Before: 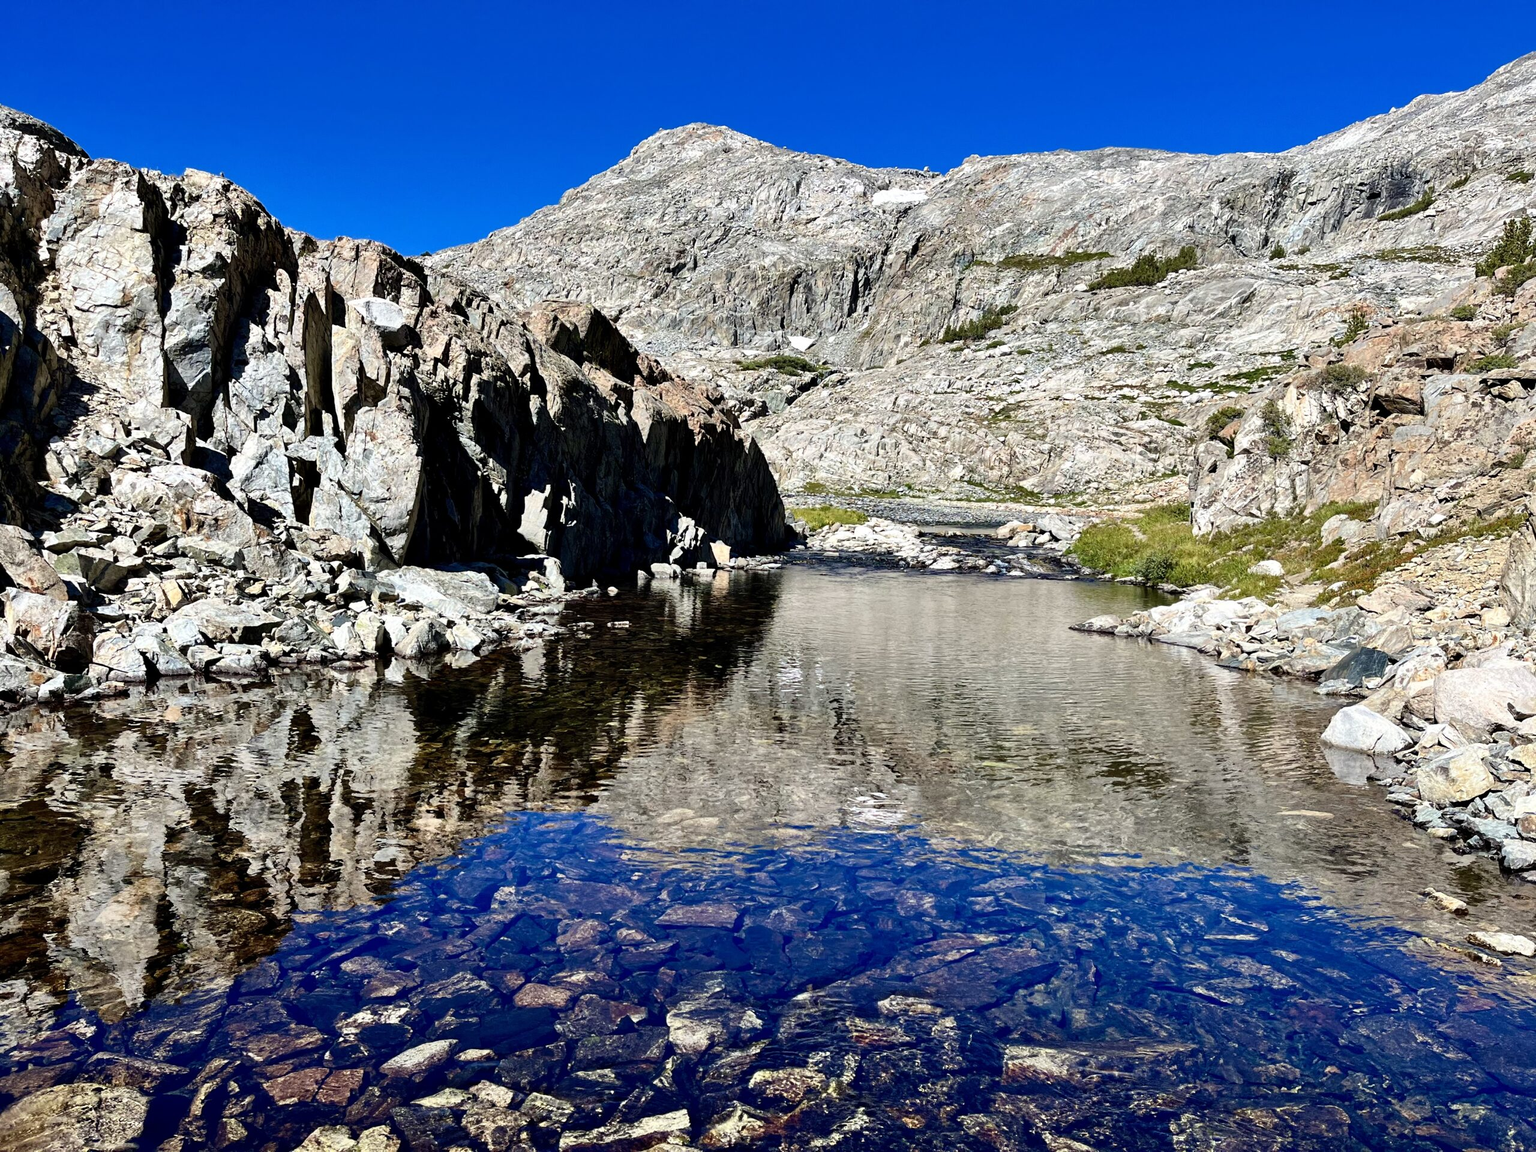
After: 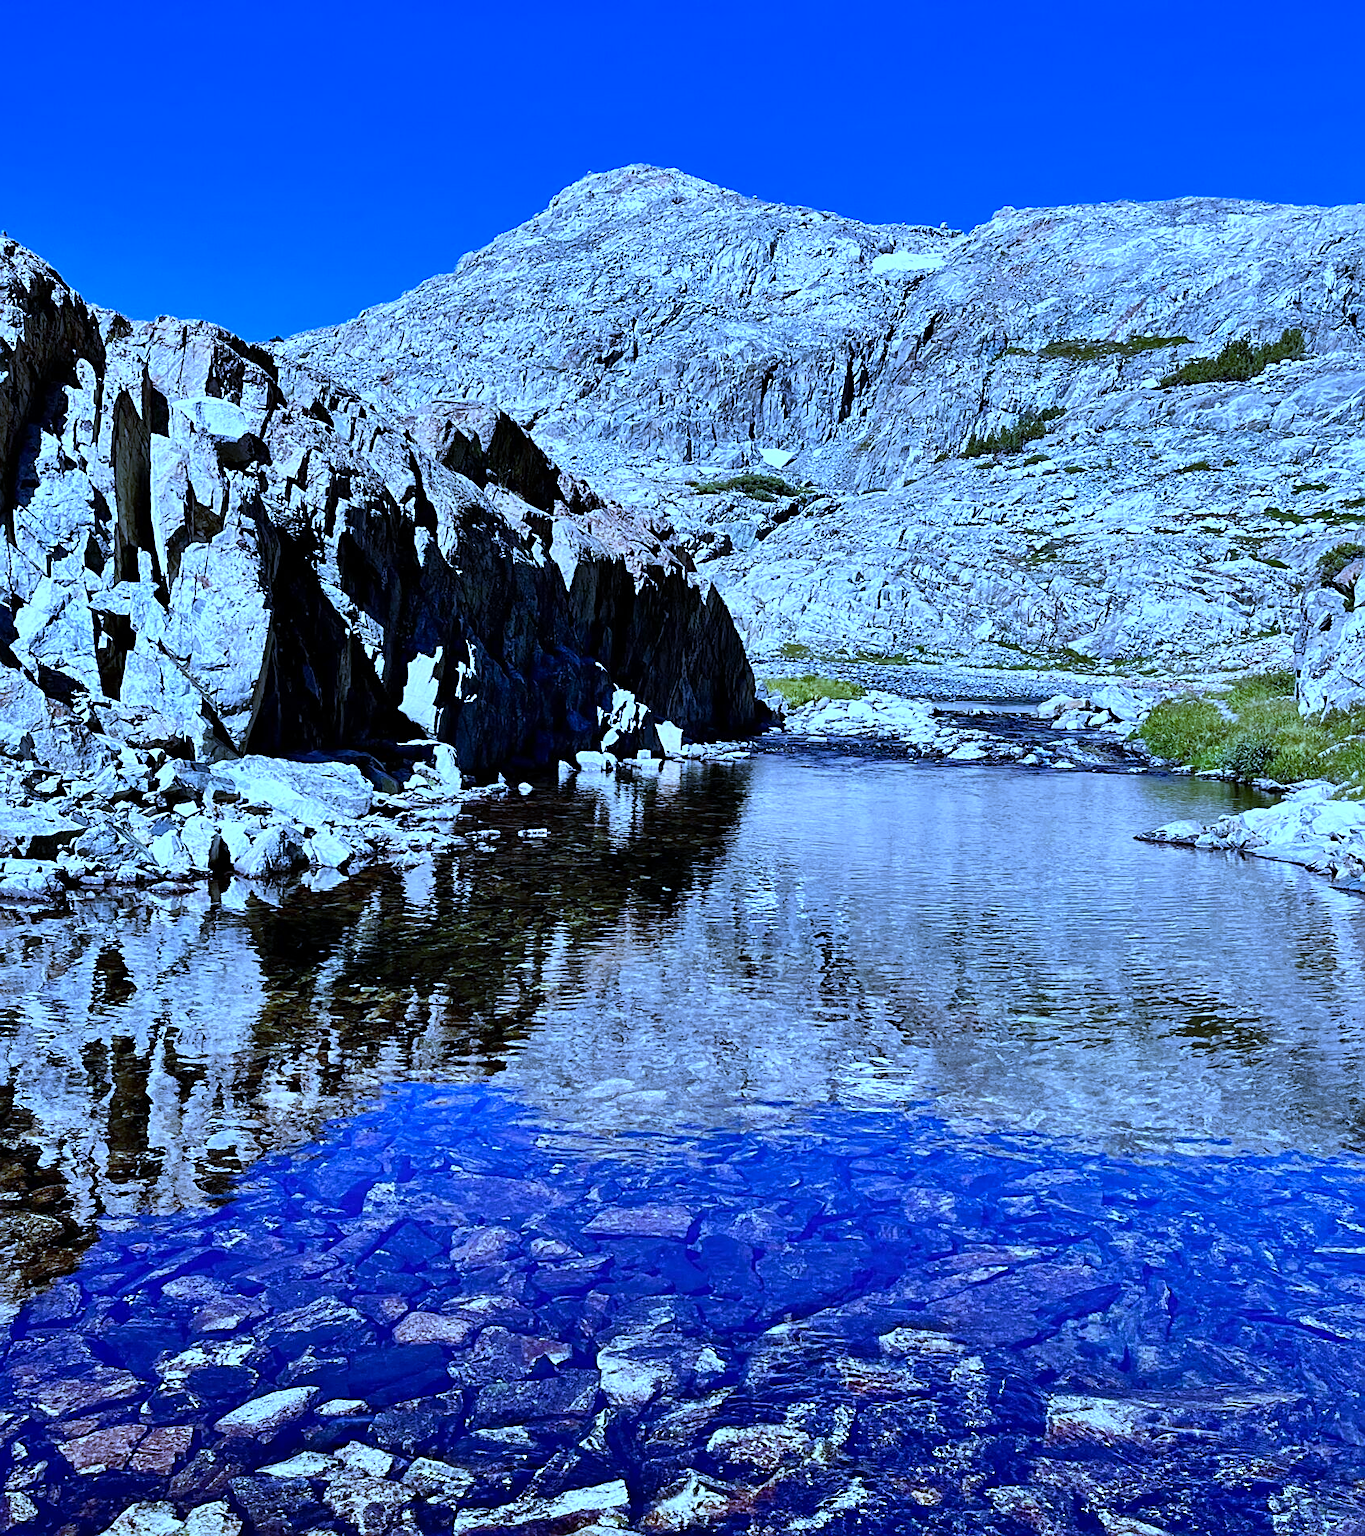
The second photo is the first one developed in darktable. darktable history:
sharpen: on, module defaults
shadows and highlights: soften with gaussian
crop and rotate: left 14.292%, right 19.041%
white balance: red 0.766, blue 1.537
